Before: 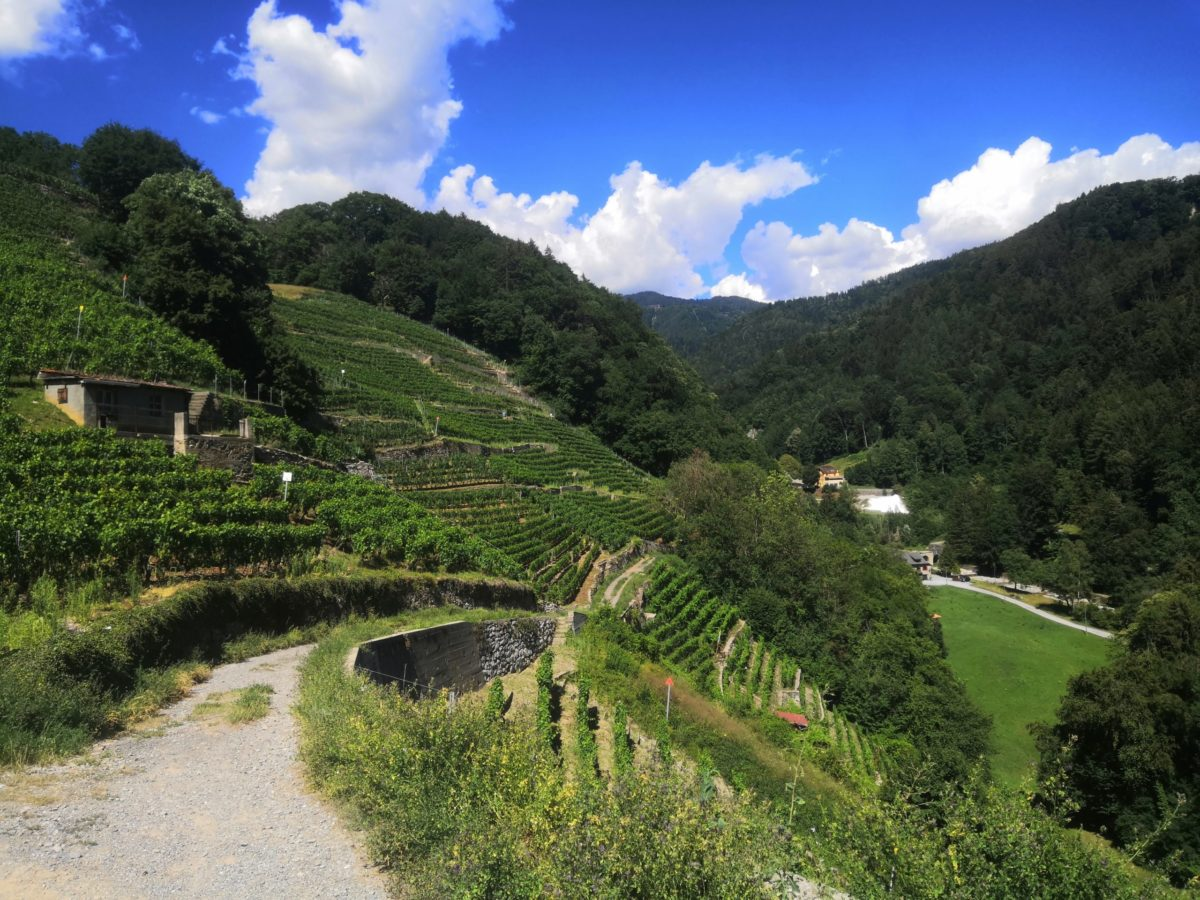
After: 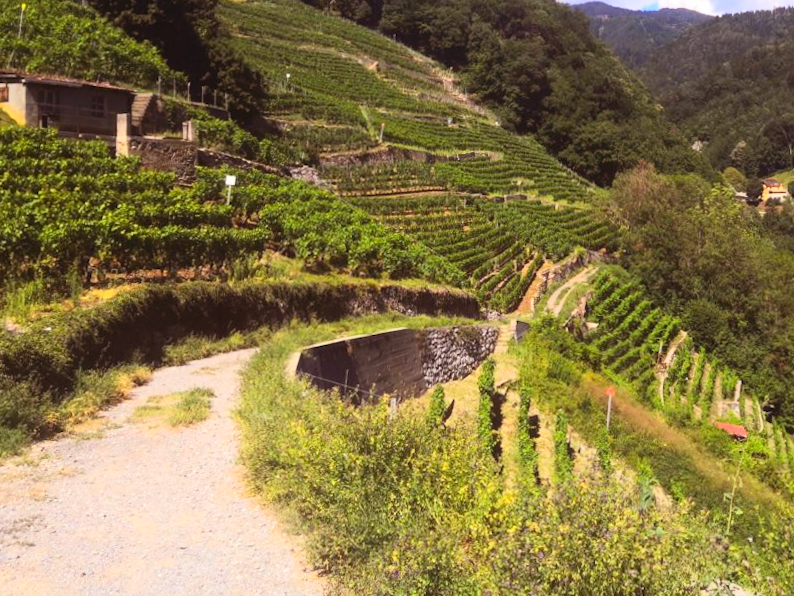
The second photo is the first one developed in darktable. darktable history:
rgb levels: mode RGB, independent channels, levels [[0, 0.474, 1], [0, 0.5, 1], [0, 0.5, 1]]
crop and rotate: angle -0.82°, left 3.85%, top 31.828%, right 27.992%
rotate and perspective: rotation 0.174°, lens shift (vertical) 0.013, lens shift (horizontal) 0.019, shear 0.001, automatic cropping original format, crop left 0.007, crop right 0.991, crop top 0.016, crop bottom 0.997
contrast brightness saturation: contrast 0.24, brightness 0.26, saturation 0.39
